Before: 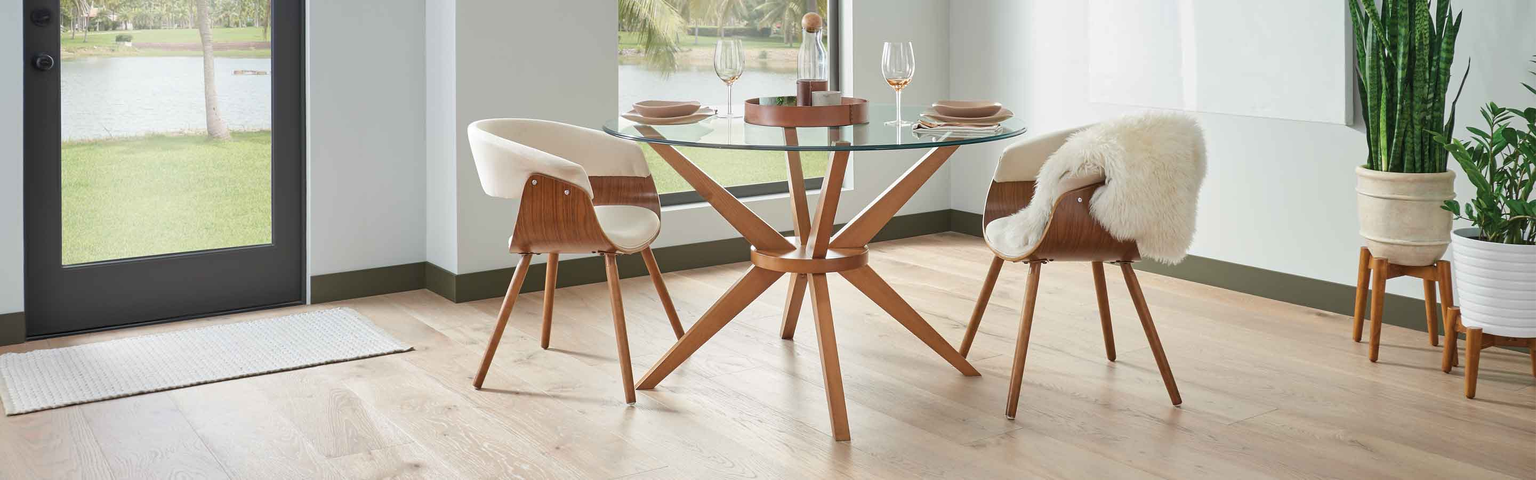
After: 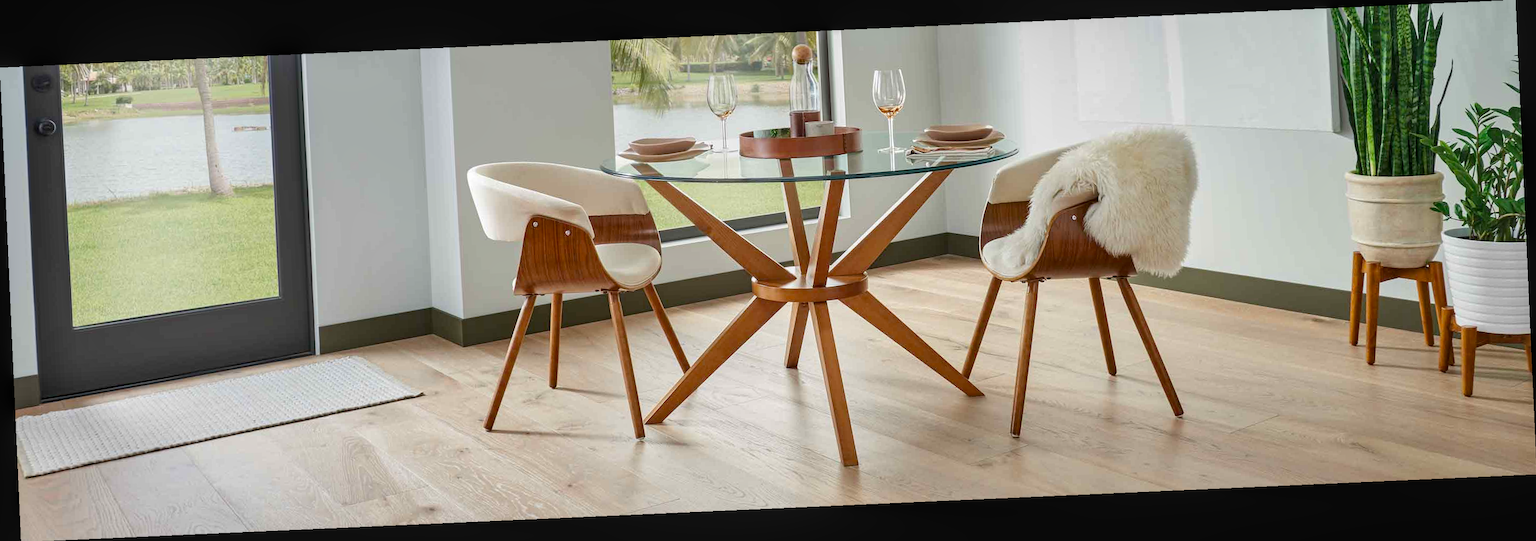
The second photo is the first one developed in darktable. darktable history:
rotate and perspective: rotation -2.56°, automatic cropping off
color balance rgb: linear chroma grading › shadows -8%, linear chroma grading › global chroma 10%, perceptual saturation grading › global saturation 2%, perceptual saturation grading › highlights -2%, perceptual saturation grading › mid-tones 4%, perceptual saturation grading › shadows 8%, perceptual brilliance grading › global brilliance 2%, perceptual brilliance grading › highlights -4%, global vibrance 16%, saturation formula JzAzBz (2021)
local contrast: on, module defaults
